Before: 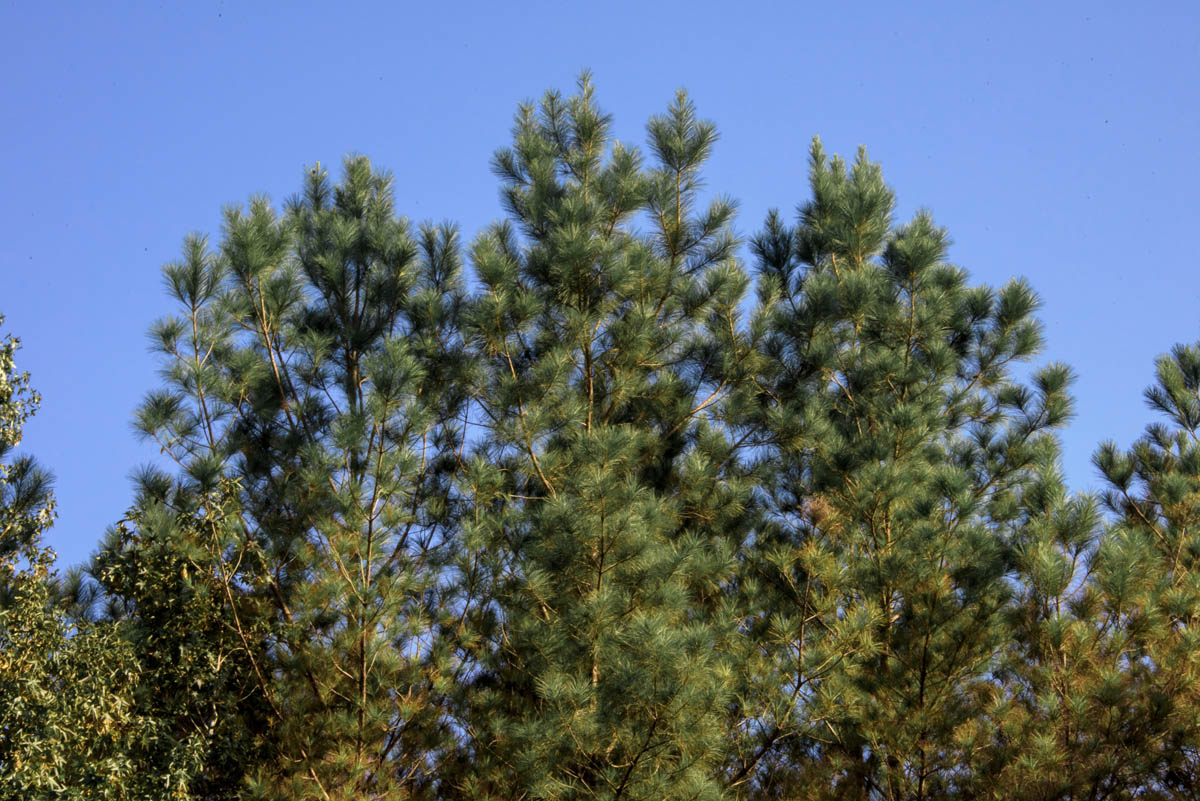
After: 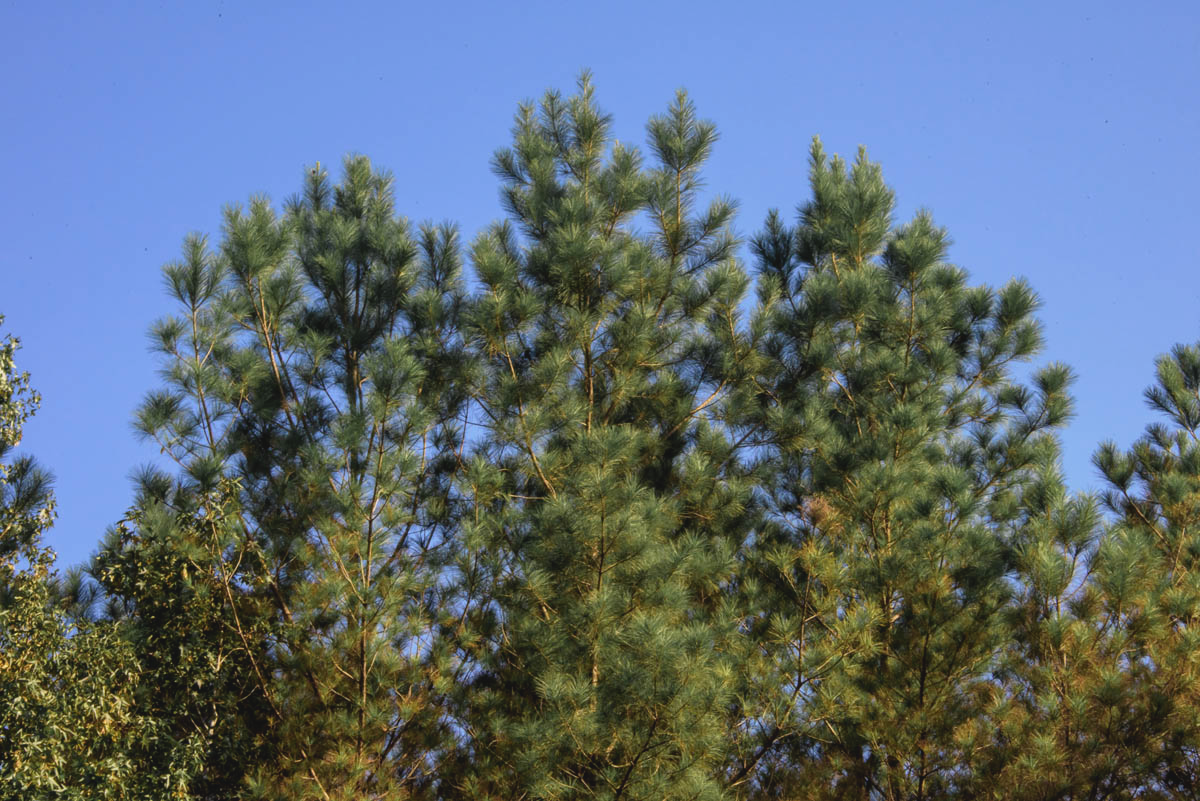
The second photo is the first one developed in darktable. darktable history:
contrast brightness saturation: contrast -0.11
